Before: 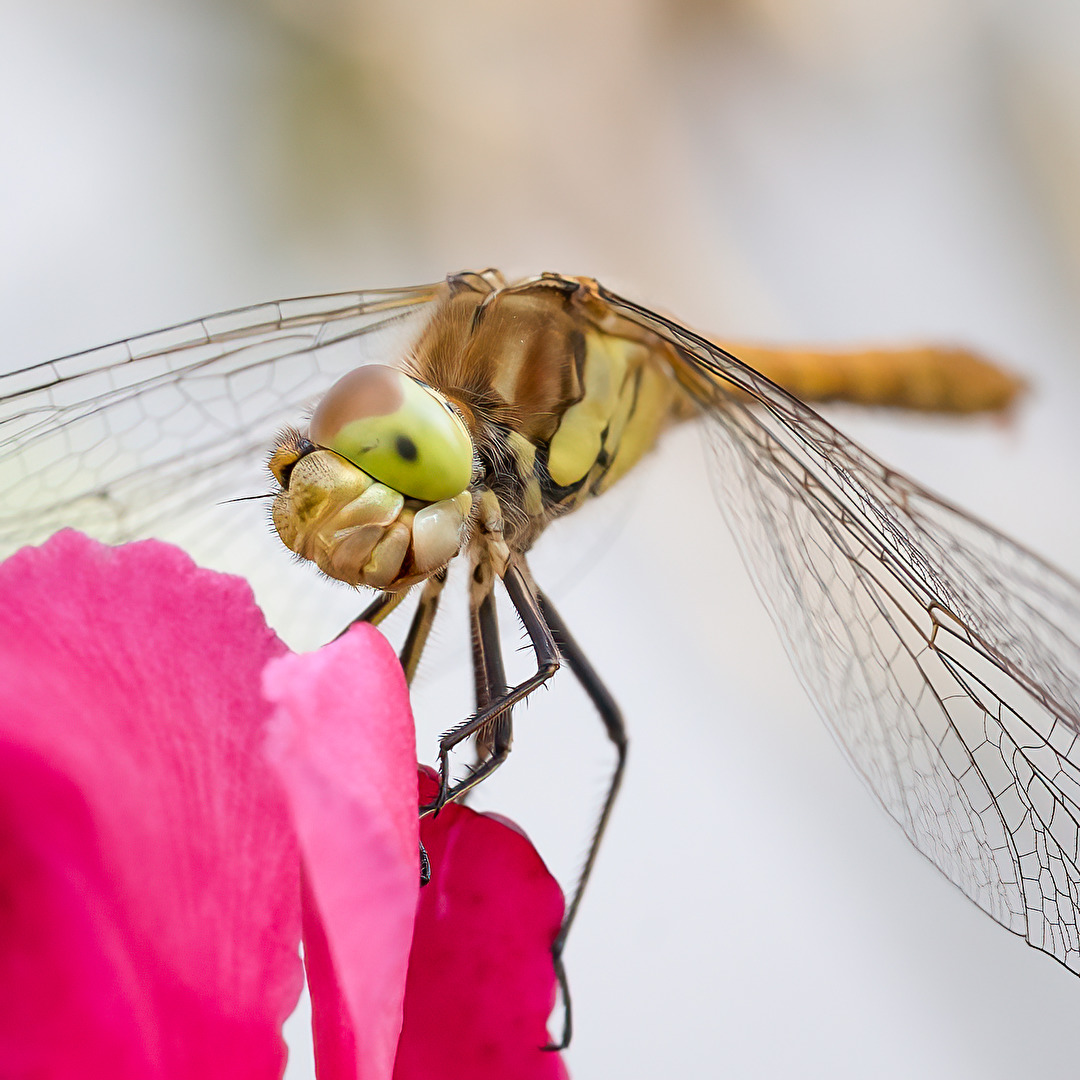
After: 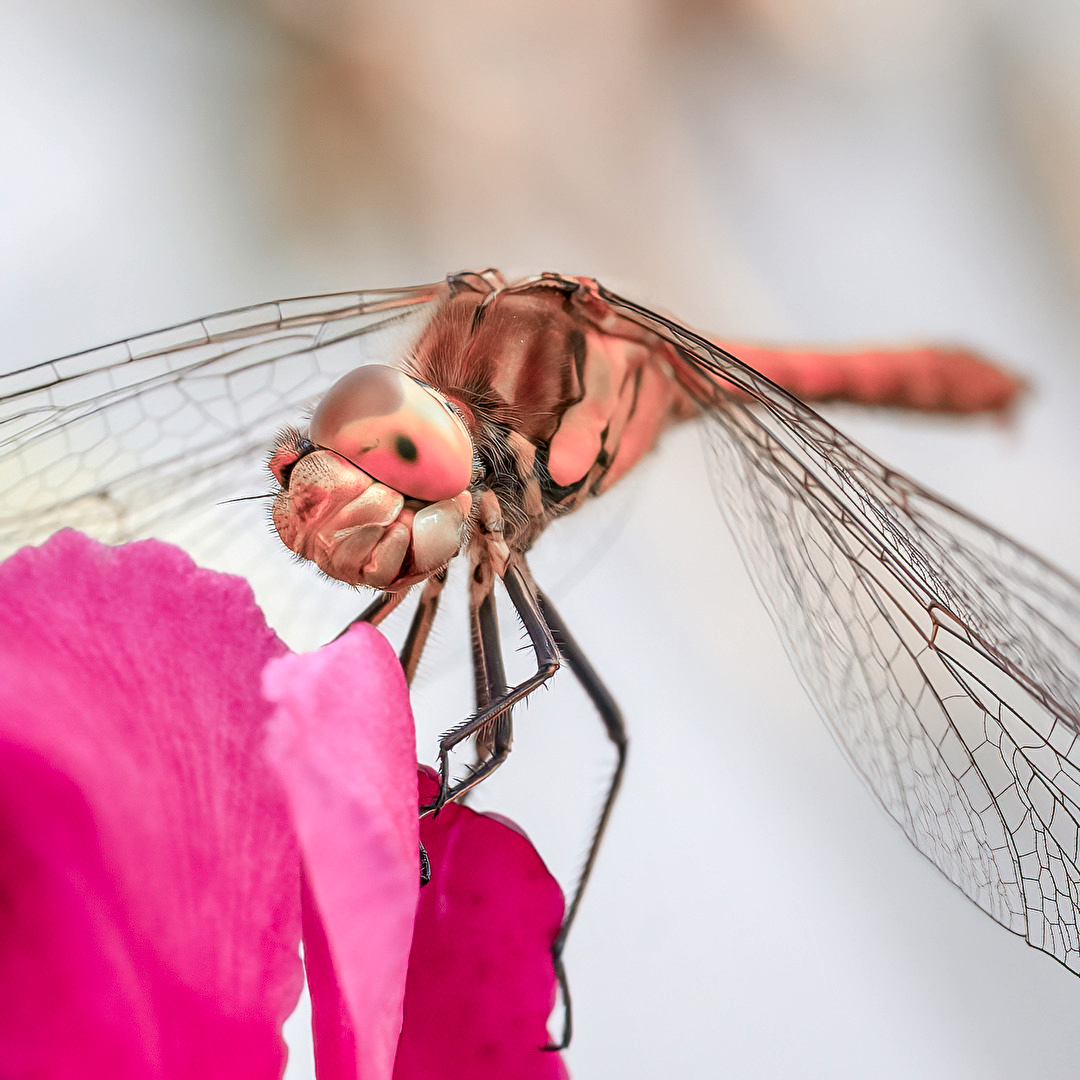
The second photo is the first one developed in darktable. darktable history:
color zones: curves: ch2 [(0, 0.488) (0.143, 0.417) (0.286, 0.212) (0.429, 0.179) (0.571, 0.154) (0.714, 0.415) (0.857, 0.495) (1, 0.488)]
local contrast: highlights 56%, shadows 52%, detail 130%, midtone range 0.457
